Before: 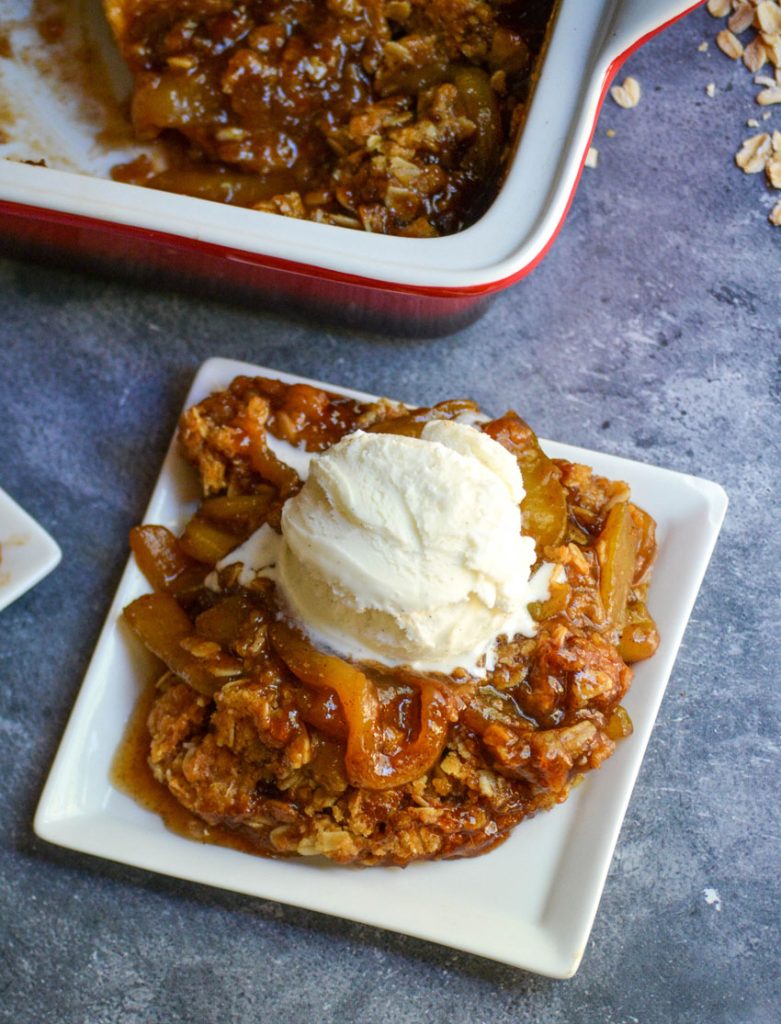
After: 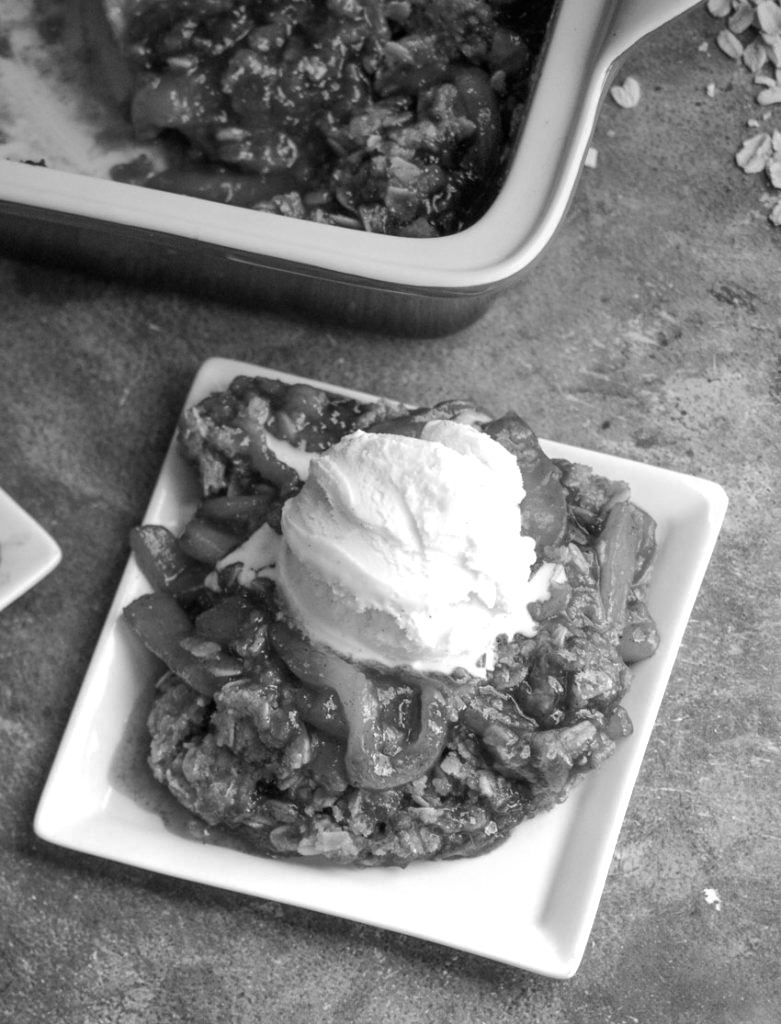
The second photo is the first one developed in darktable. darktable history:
graduated density: on, module defaults
shadows and highlights: shadows 10, white point adjustment 1, highlights -40
color calibration: illuminant as shot in camera, x 0.358, y 0.373, temperature 4628.91 K
monochrome: a -4.13, b 5.16, size 1
exposure: black level correction 0.001, exposure 0.5 EV, compensate exposure bias true, compensate highlight preservation false
